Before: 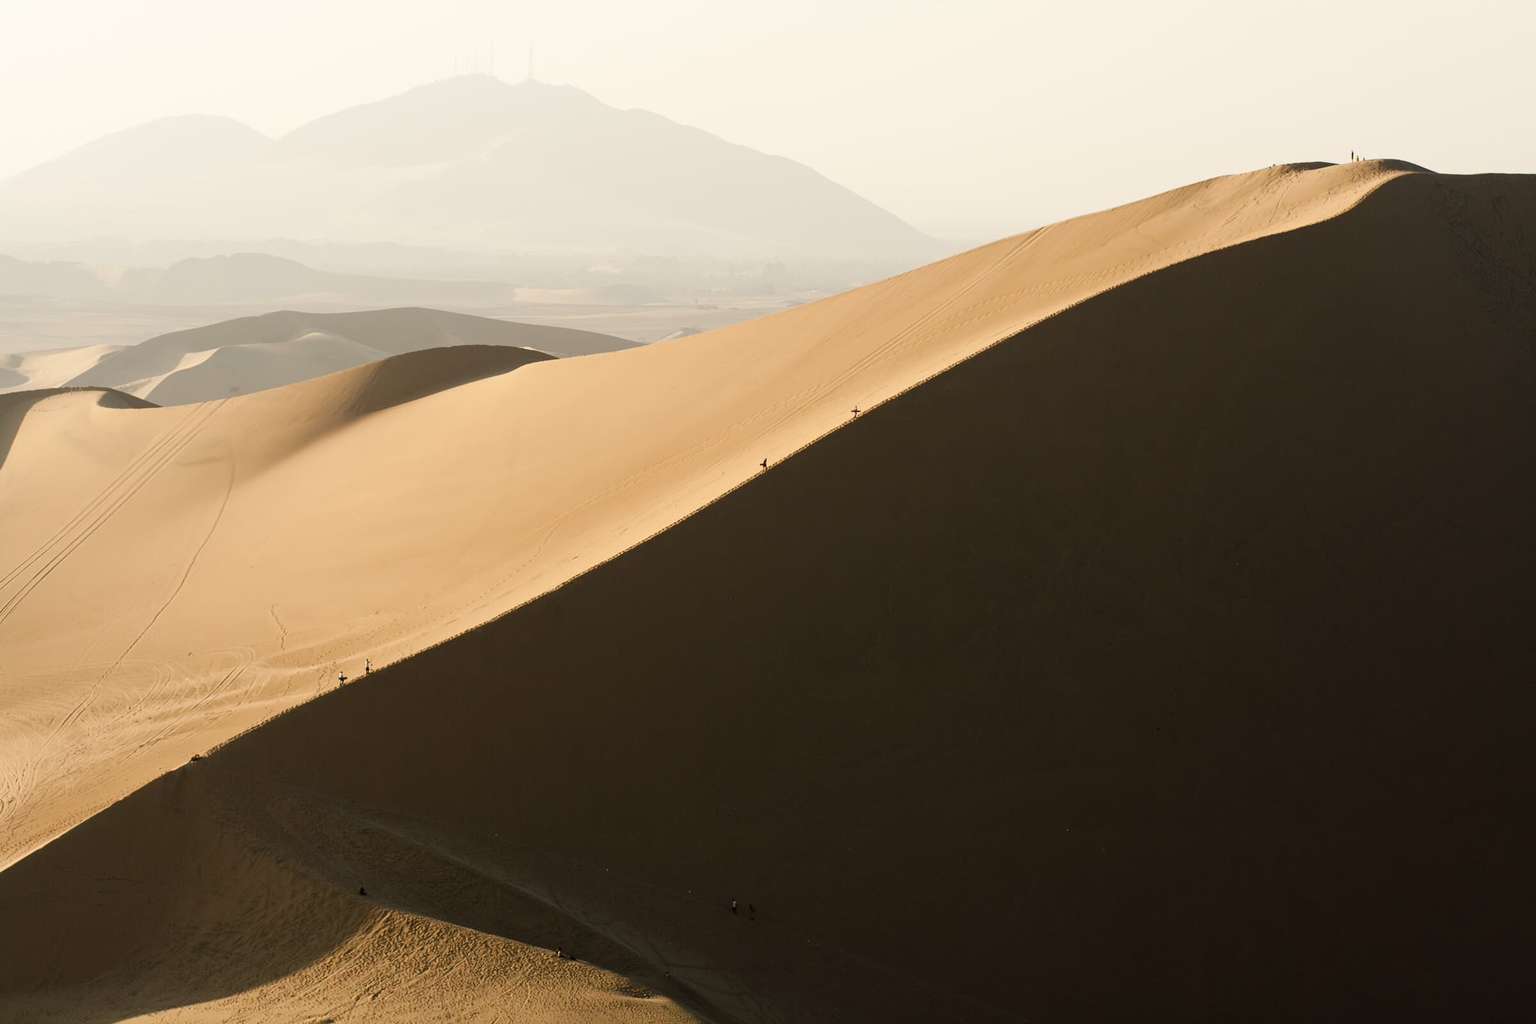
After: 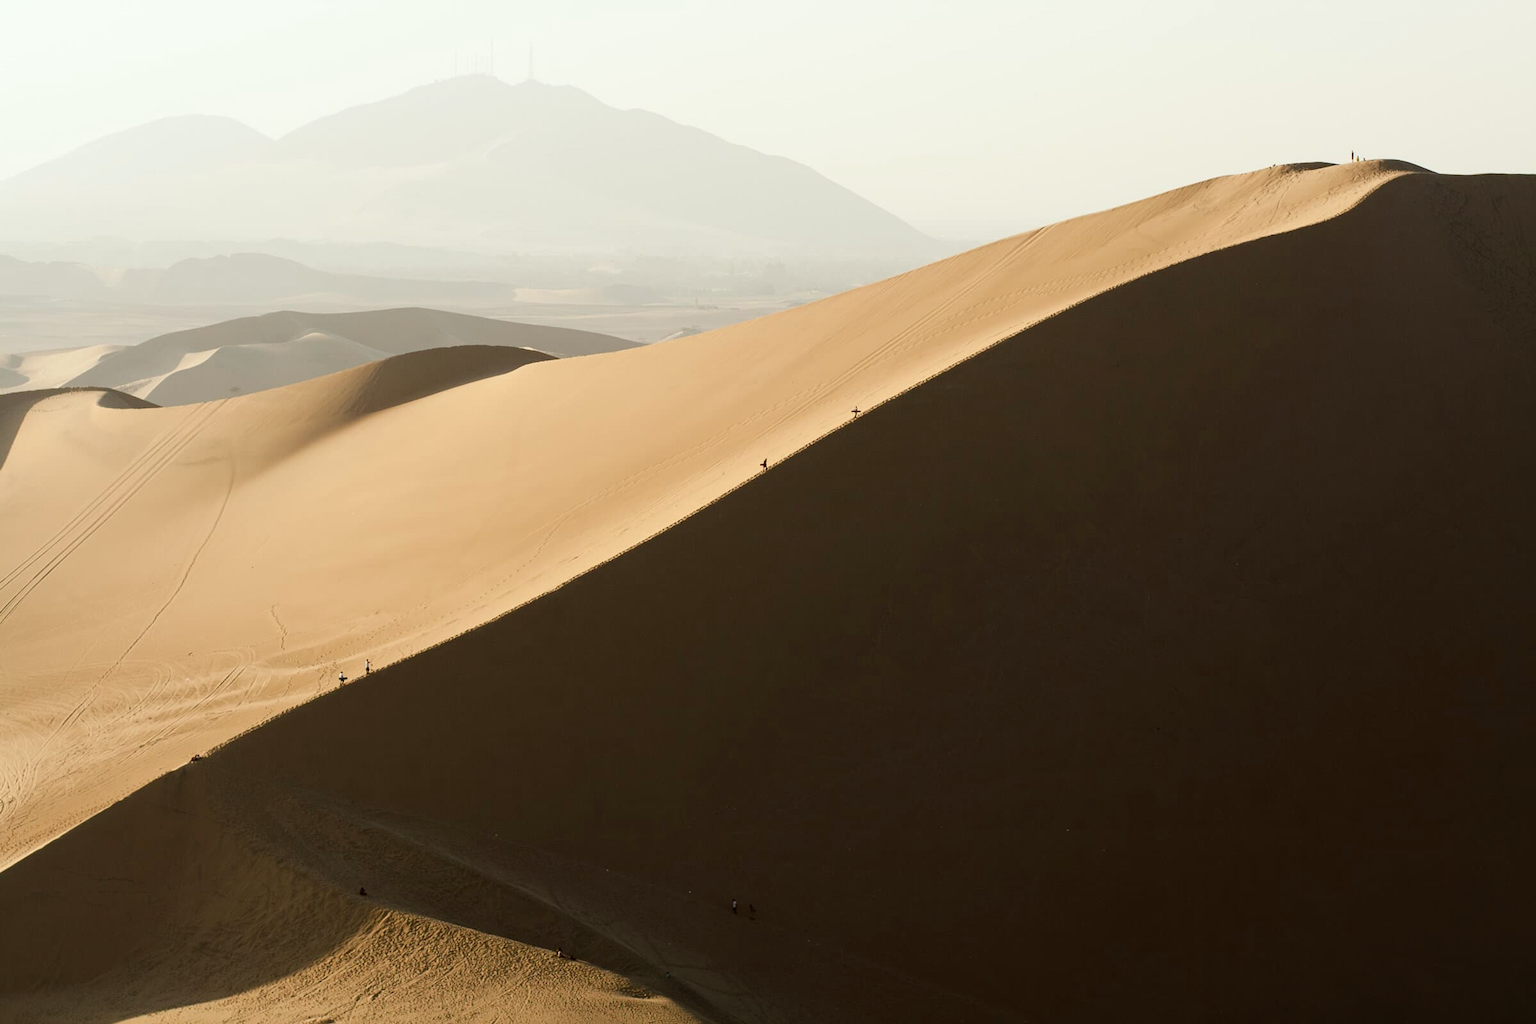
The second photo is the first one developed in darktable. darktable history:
color correction: highlights a* -2.88, highlights b* -2.67, shadows a* 2.03, shadows b* 2.85
